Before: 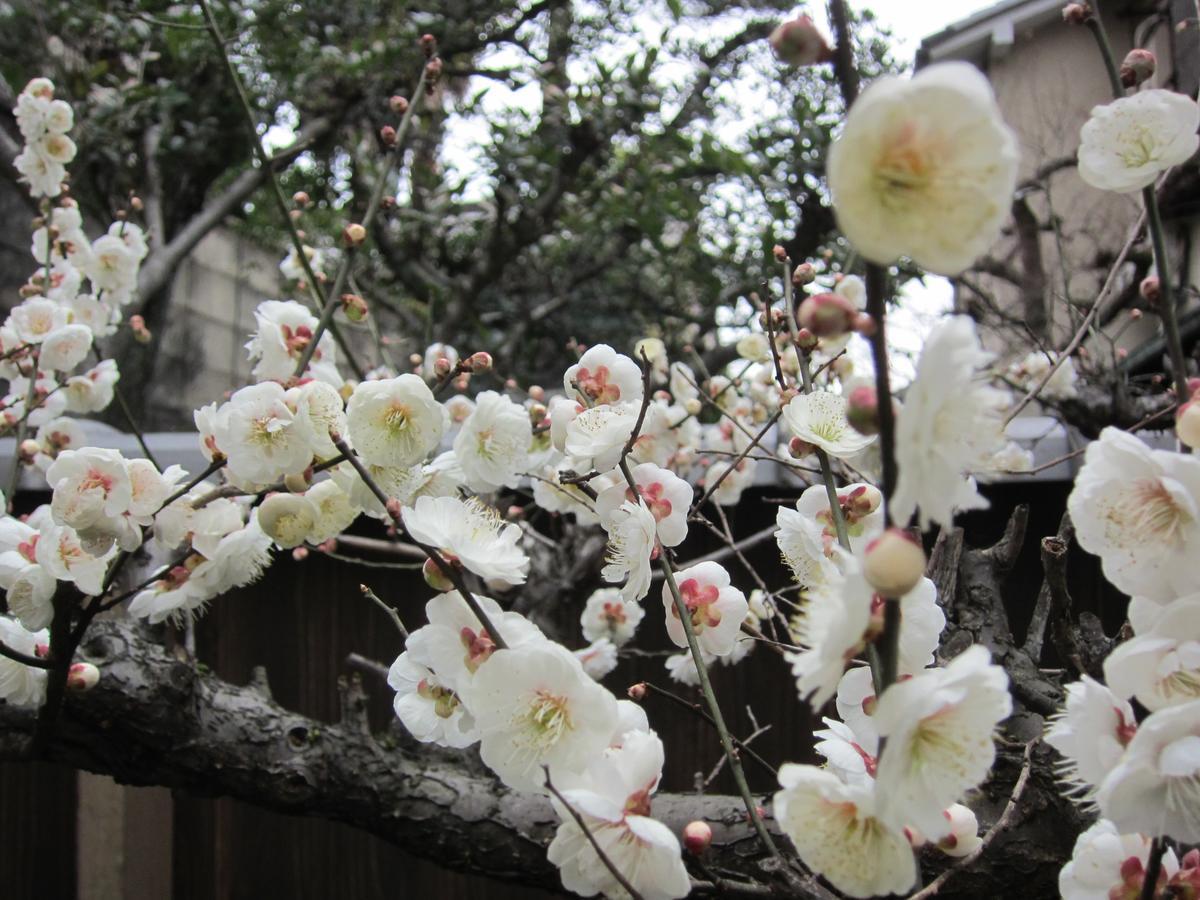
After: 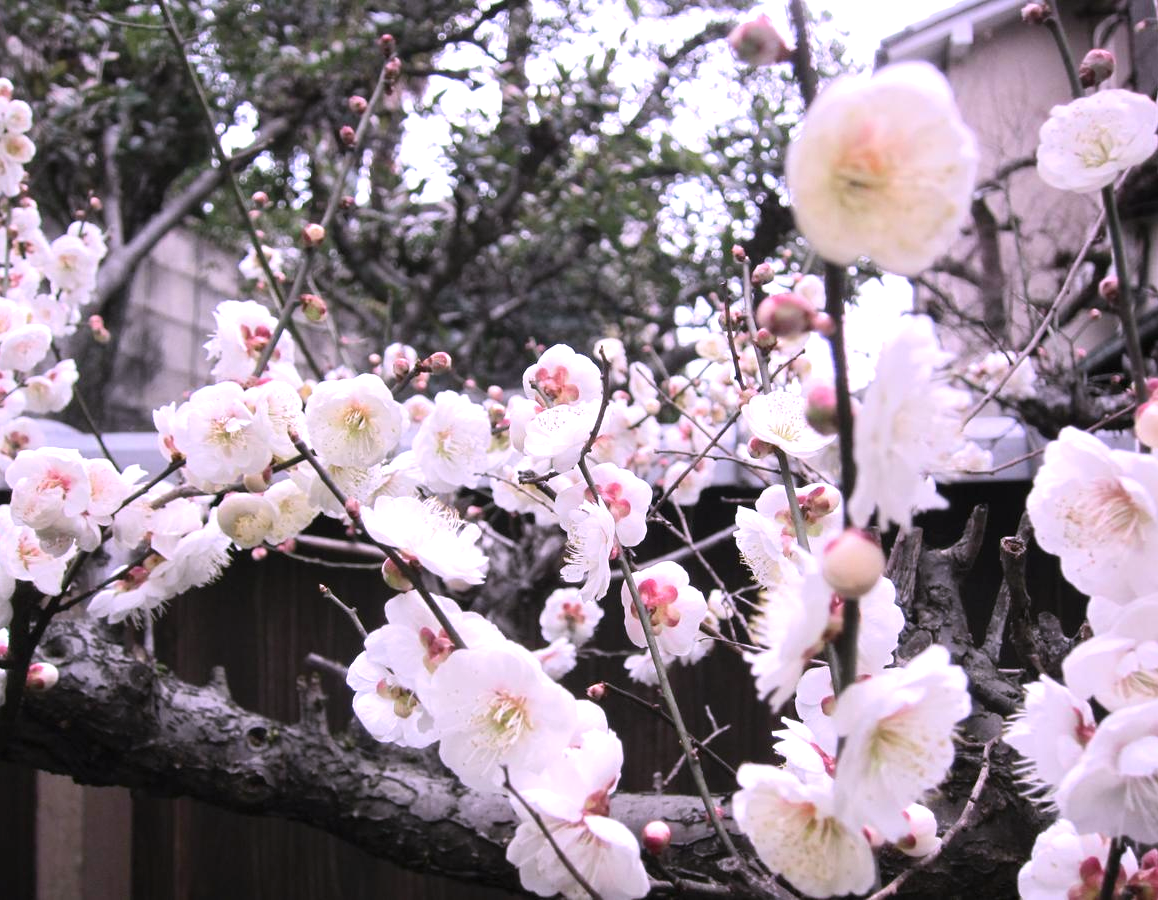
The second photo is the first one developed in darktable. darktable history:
exposure: black level correction 0, exposure 0.695 EV, compensate highlight preservation false
color correction: highlights a* 15.45, highlights b* -20.01
crop and rotate: left 3.455%
shadows and highlights: shadows -24.45, highlights 51.11, soften with gaussian
